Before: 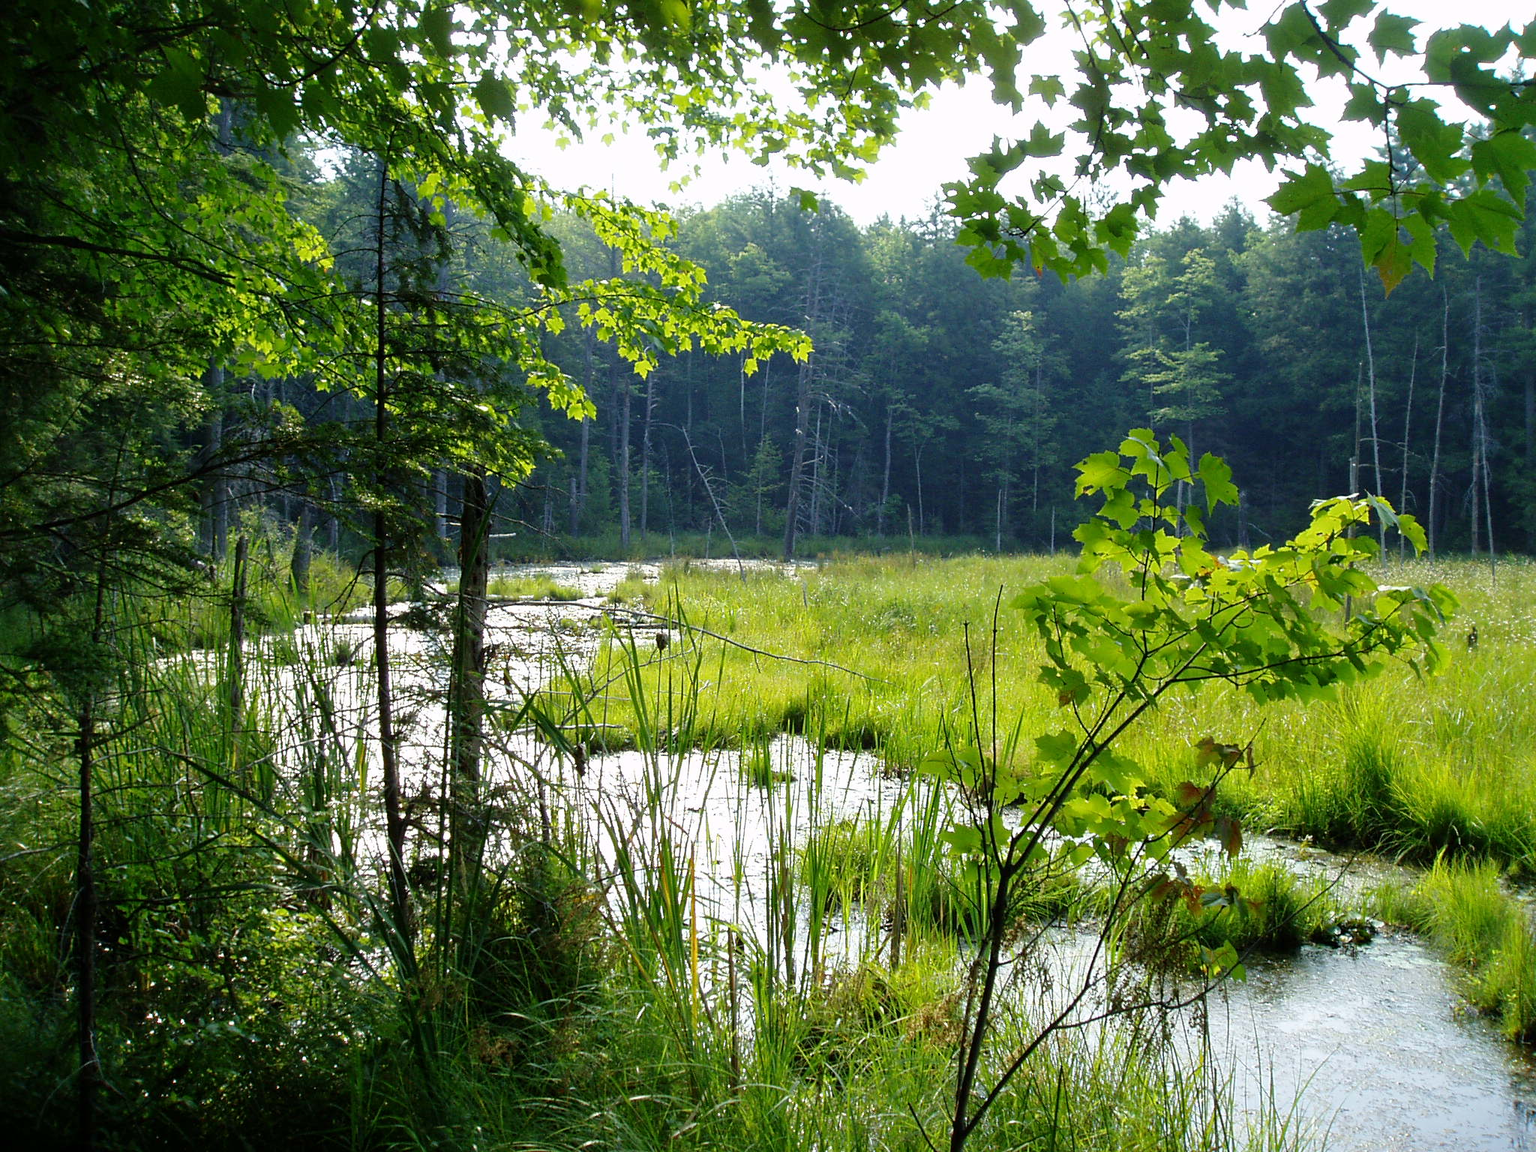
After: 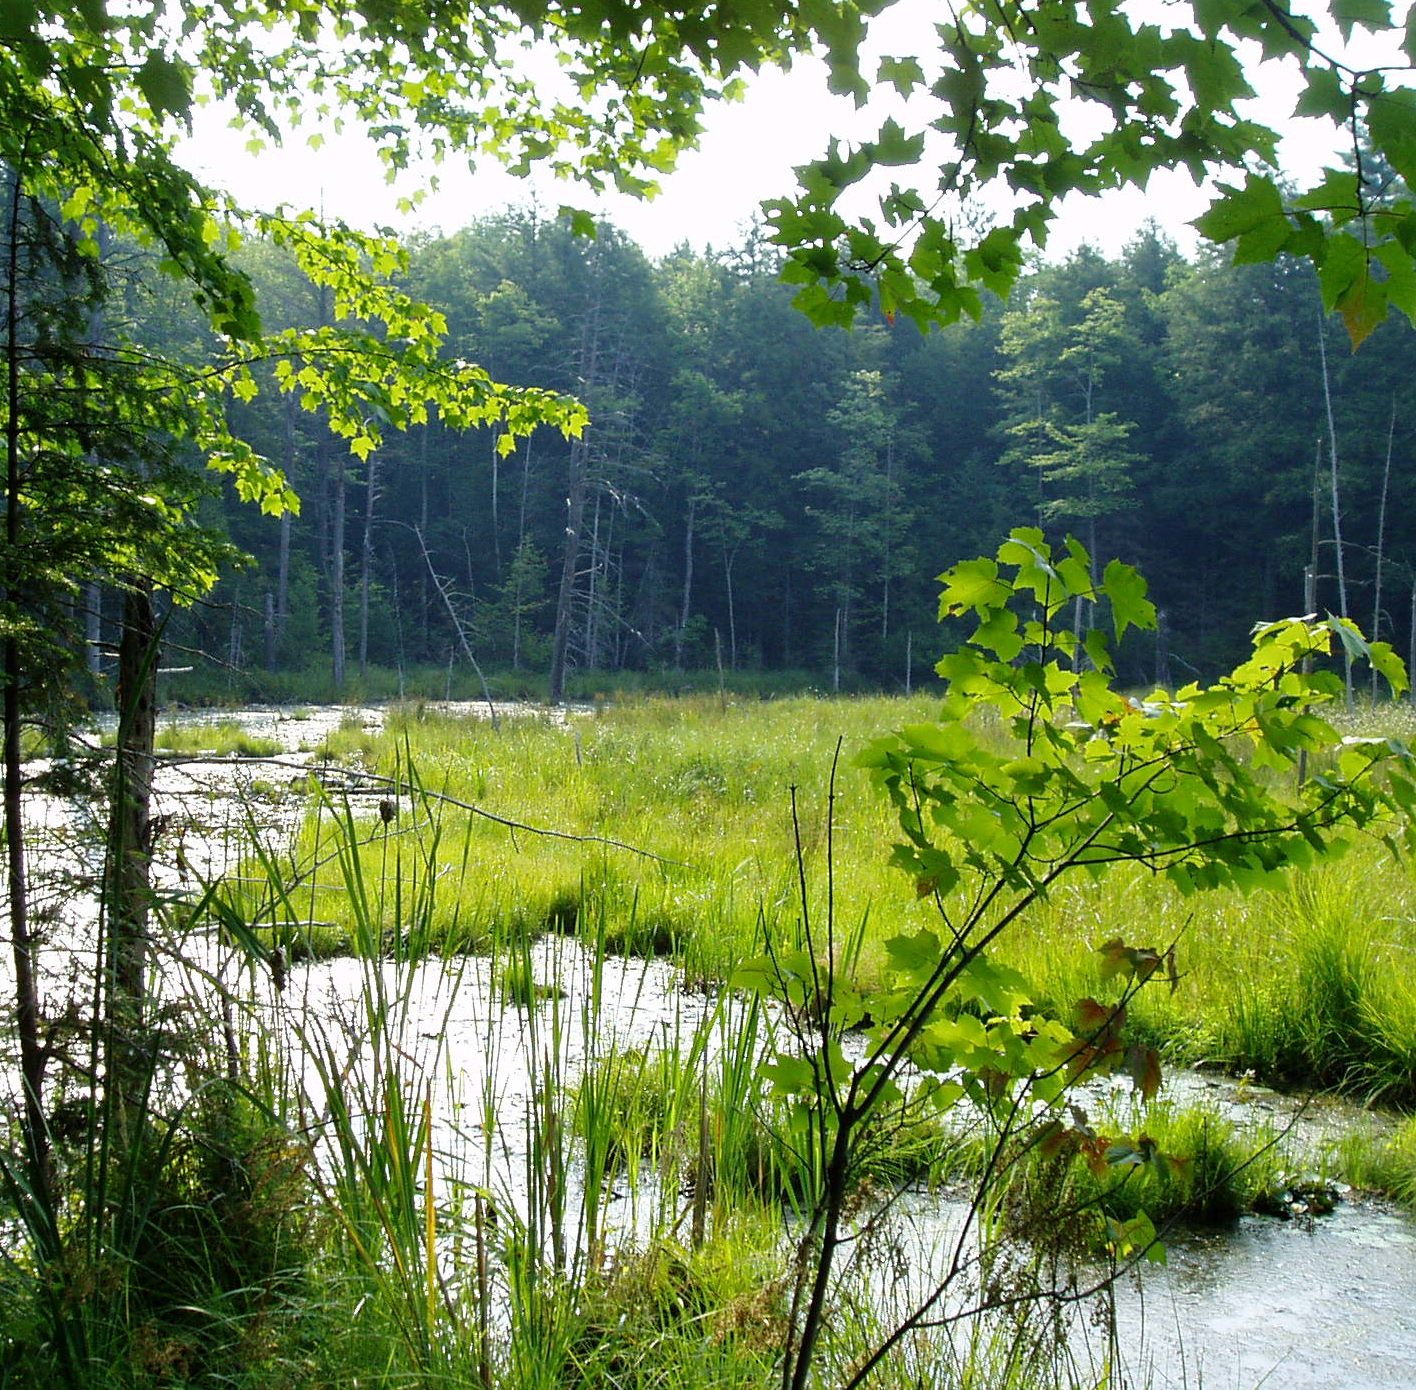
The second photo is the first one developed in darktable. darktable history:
crop and rotate: left 24.173%, top 2.908%, right 6.678%, bottom 6.559%
